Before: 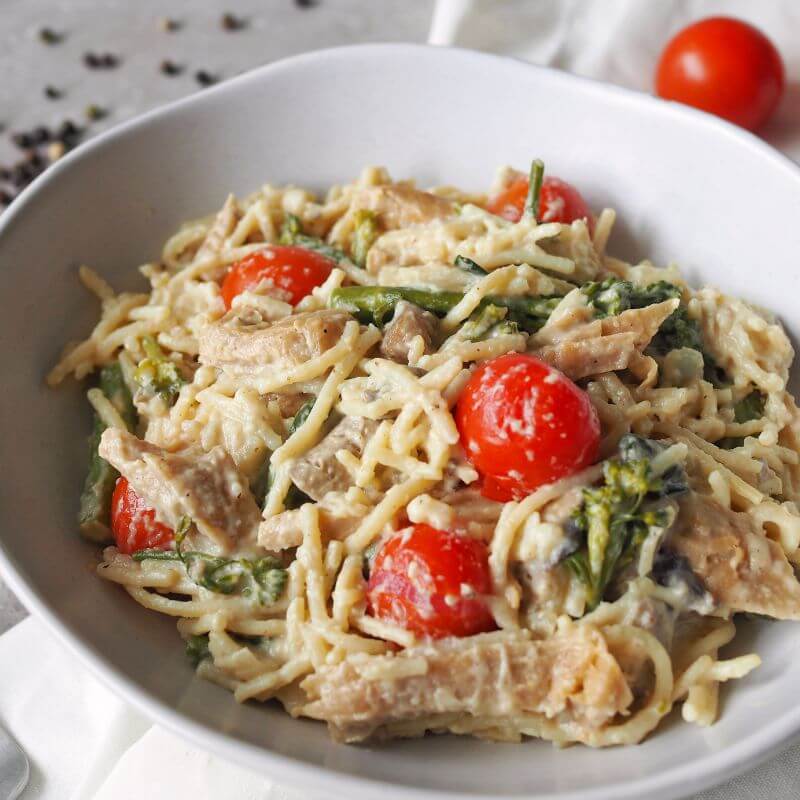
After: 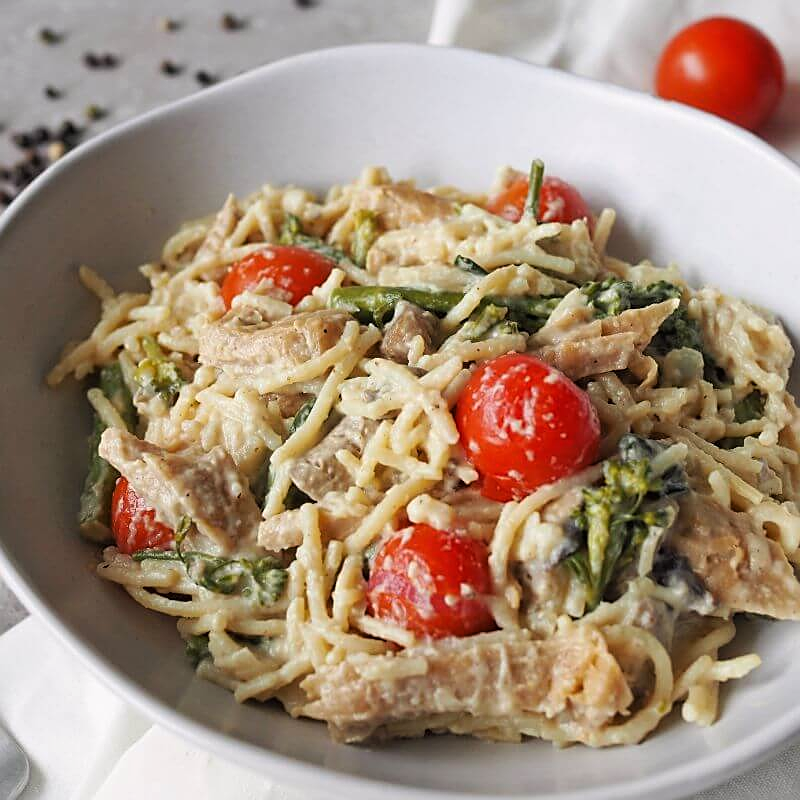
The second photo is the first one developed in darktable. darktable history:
tone curve: curves: ch0 [(0, 0) (0.059, 0.027) (0.162, 0.125) (0.304, 0.279) (0.547, 0.532) (0.828, 0.815) (1, 0.983)]; ch1 [(0, 0) (0.23, 0.166) (0.34, 0.298) (0.371, 0.334) (0.435, 0.413) (0.477, 0.469) (0.499, 0.498) (0.529, 0.544) (0.559, 0.587) (0.743, 0.798) (1, 1)]; ch2 [(0, 0) (0.431, 0.414) (0.498, 0.503) (0.524, 0.531) (0.568, 0.567) (0.6, 0.597) (0.643, 0.631) (0.74, 0.721) (1, 1)], color space Lab, linked channels, preserve colors none
sharpen: on, module defaults
